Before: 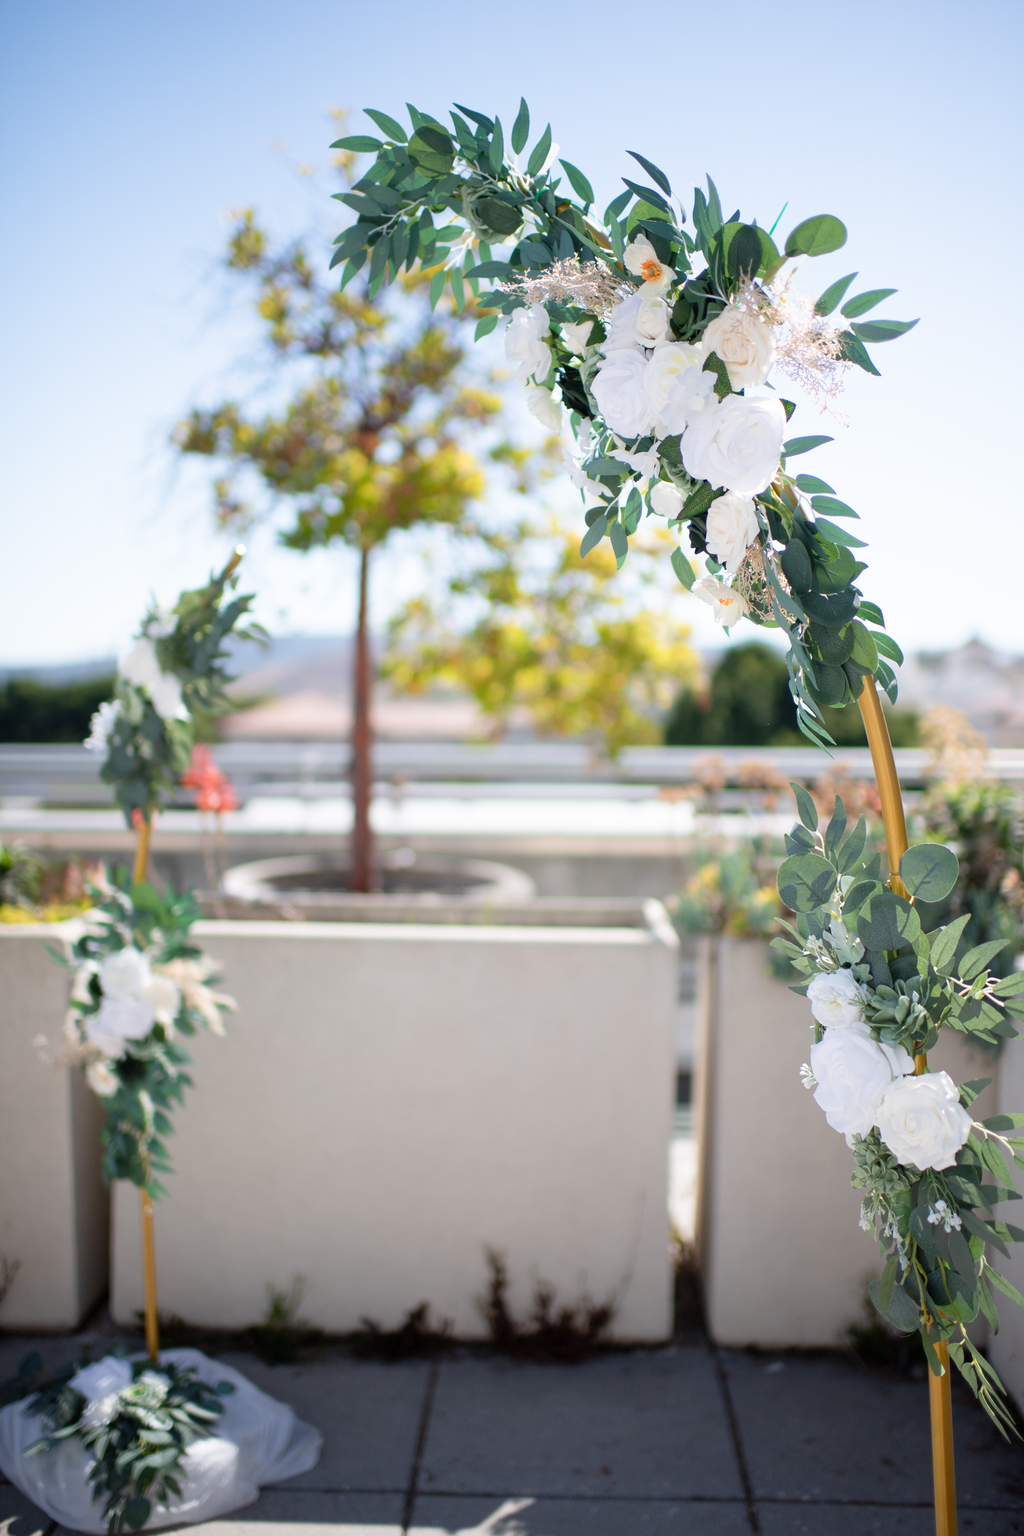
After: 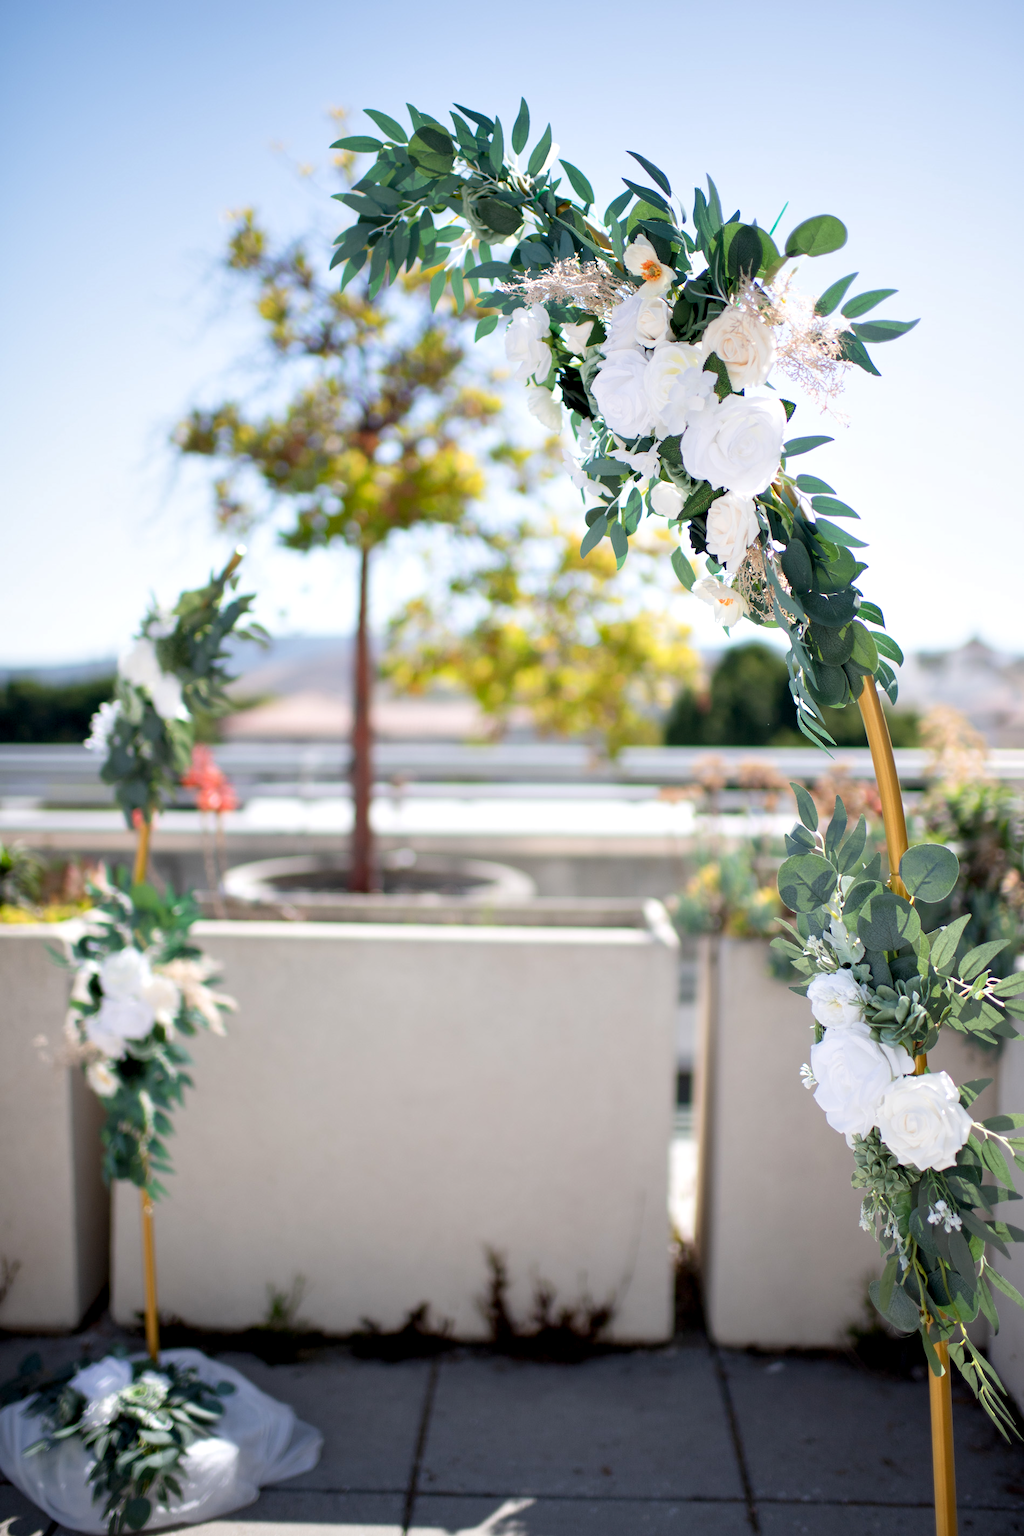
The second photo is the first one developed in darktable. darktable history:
tone equalizer: on, module defaults
contrast equalizer: octaves 7, y [[0.6 ×6], [0.55 ×6], [0 ×6], [0 ×6], [0 ×6]], mix 0.35
